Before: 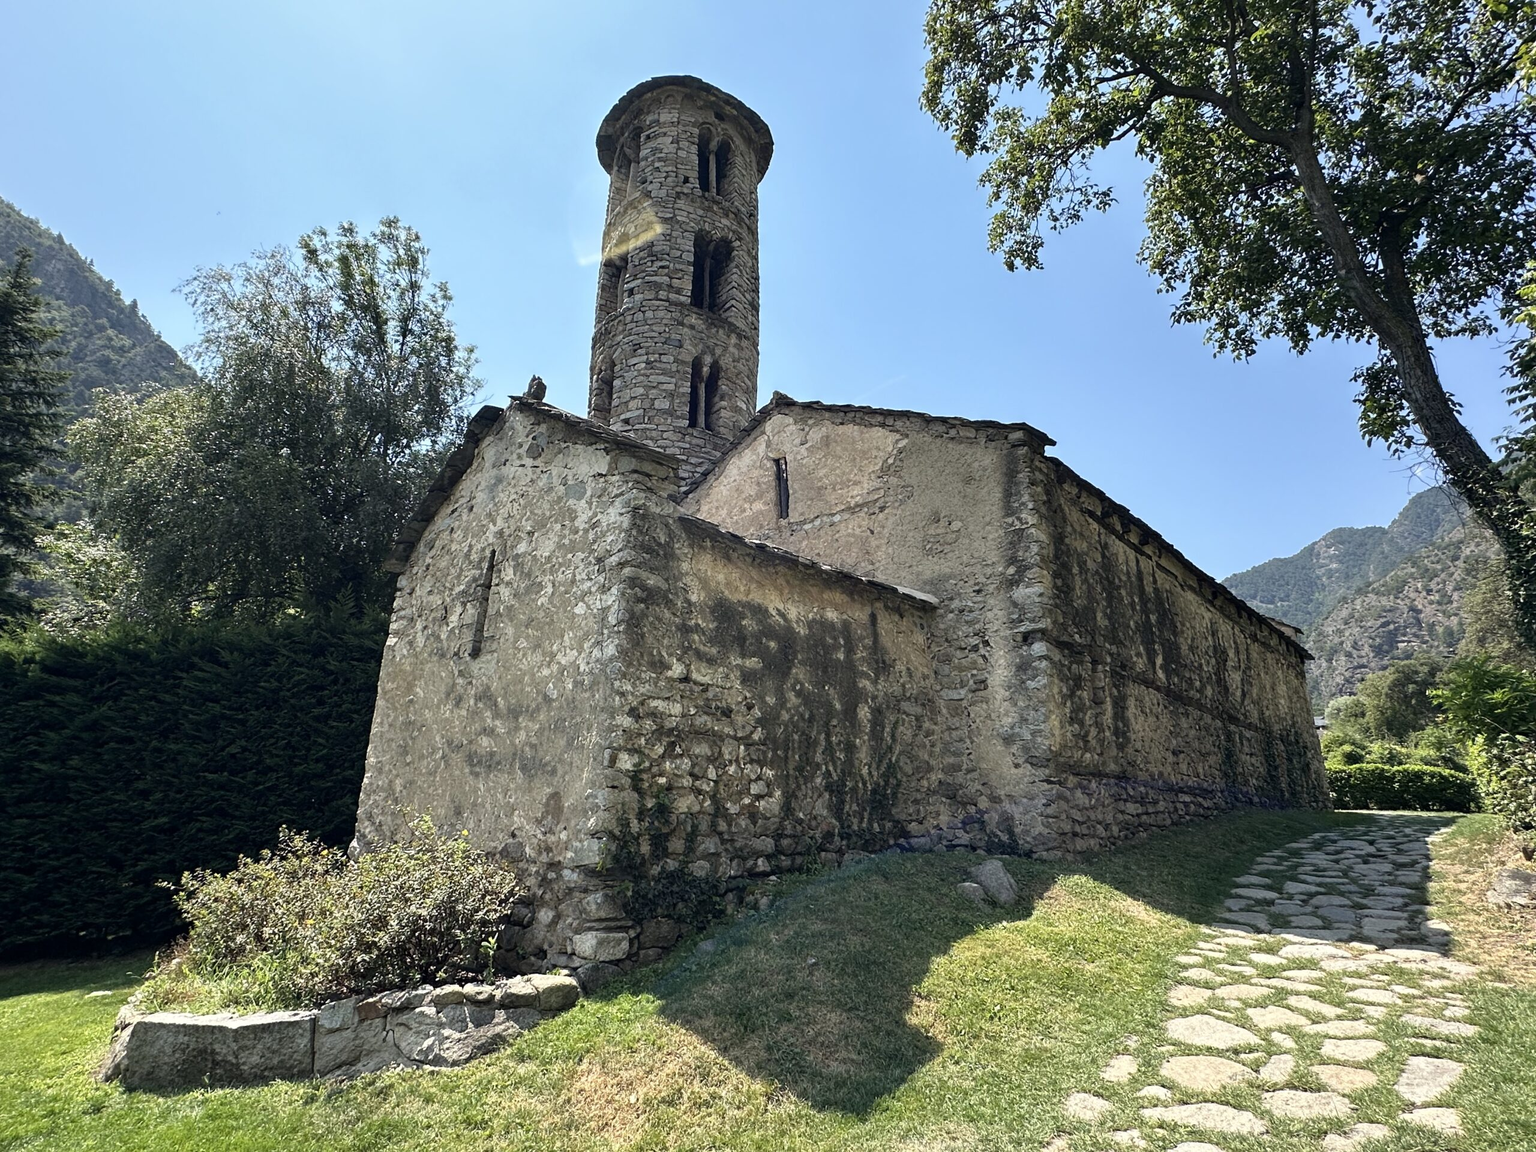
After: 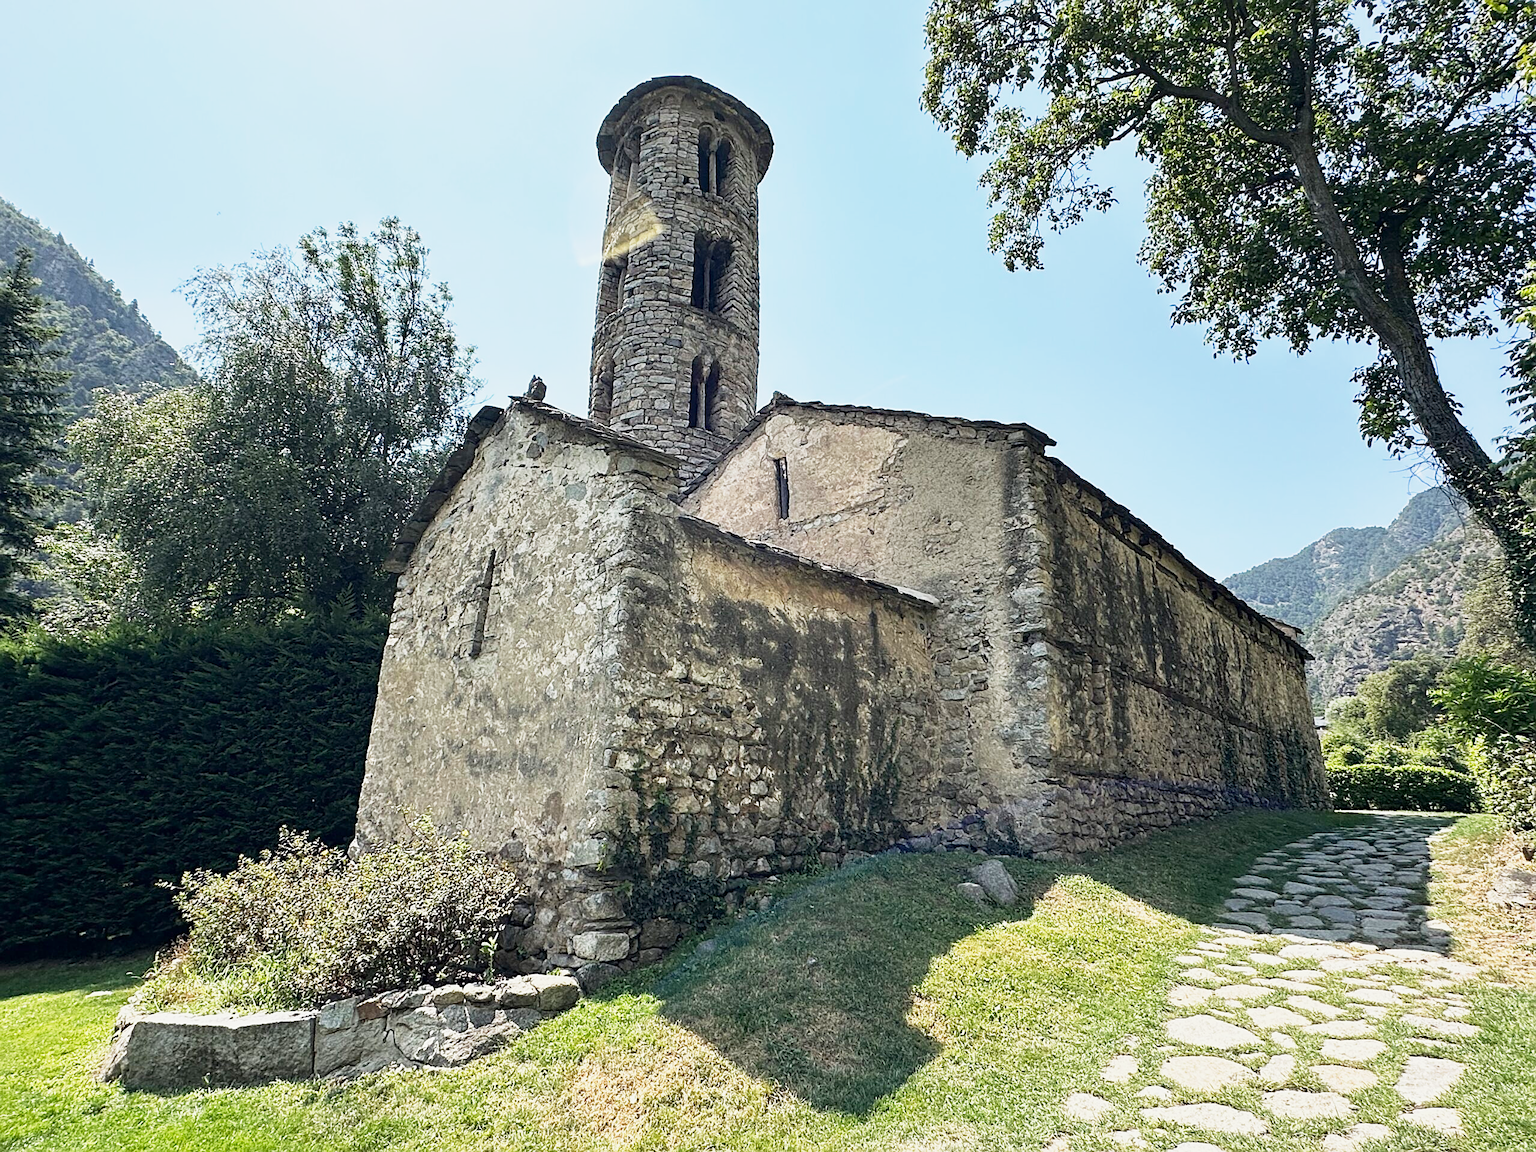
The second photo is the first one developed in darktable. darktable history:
base curve: curves: ch0 [(0, 0) (0.088, 0.125) (0.176, 0.251) (0.354, 0.501) (0.613, 0.749) (1, 0.877)], preserve colors none
exposure: exposure 0.2 EV, compensate exposure bias true, compensate highlight preservation false
sharpen: amount 0.496
